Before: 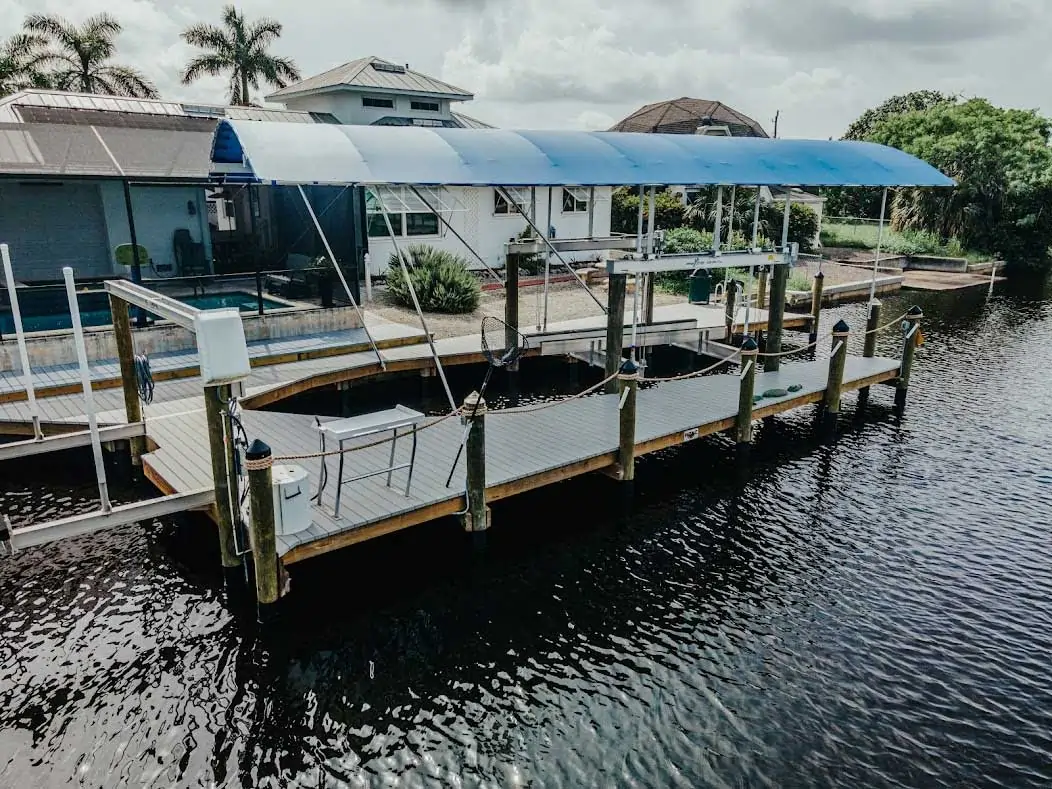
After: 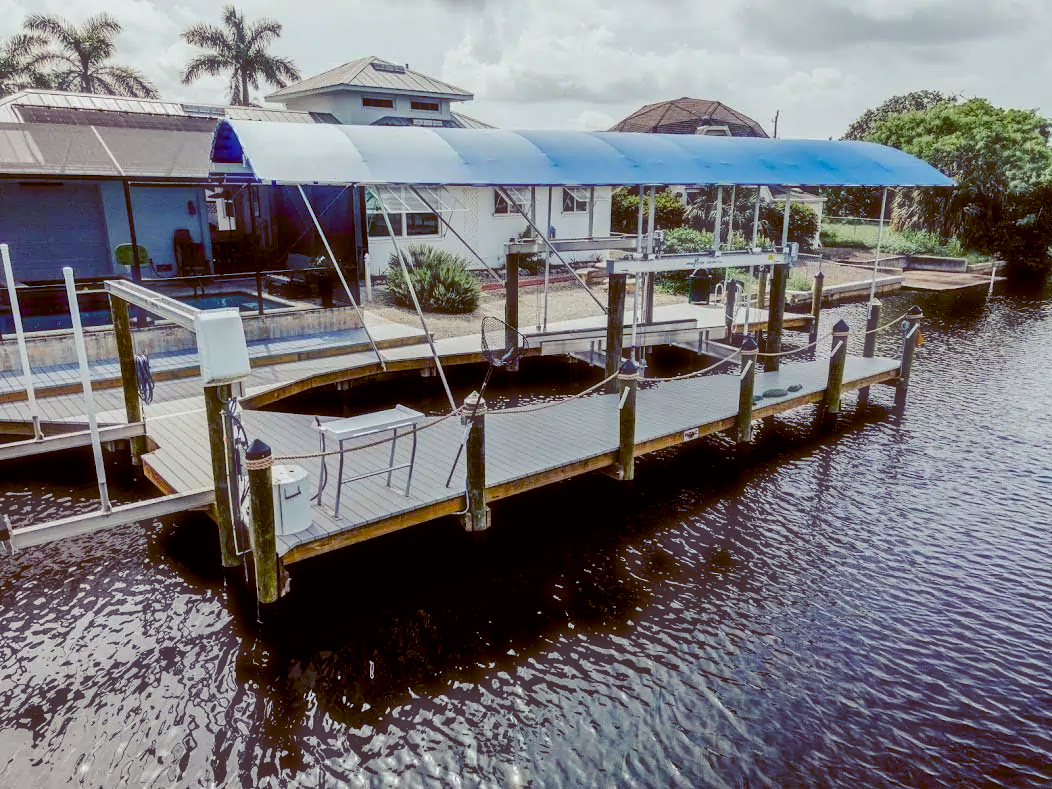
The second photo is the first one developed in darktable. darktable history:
rotate and perspective: automatic cropping original format, crop left 0, crop top 0
haze removal: strength -0.1, adaptive false
color balance: lift [1, 1.011, 0.999, 0.989], gamma [1.109, 1.045, 1.039, 0.955], gain [0.917, 0.936, 0.952, 1.064], contrast 2.32%, contrast fulcrum 19%, output saturation 101%
color balance rgb: shadows lift › luminance -28.76%, shadows lift › chroma 15%, shadows lift › hue 270°, power › chroma 1%, power › hue 255°, highlights gain › luminance 7.14%, highlights gain › chroma 2%, highlights gain › hue 90°, global offset › luminance -0.29%, global offset › hue 260°, perceptual saturation grading › global saturation 20%, perceptual saturation grading › highlights -13.92%, perceptual saturation grading › shadows 50%
